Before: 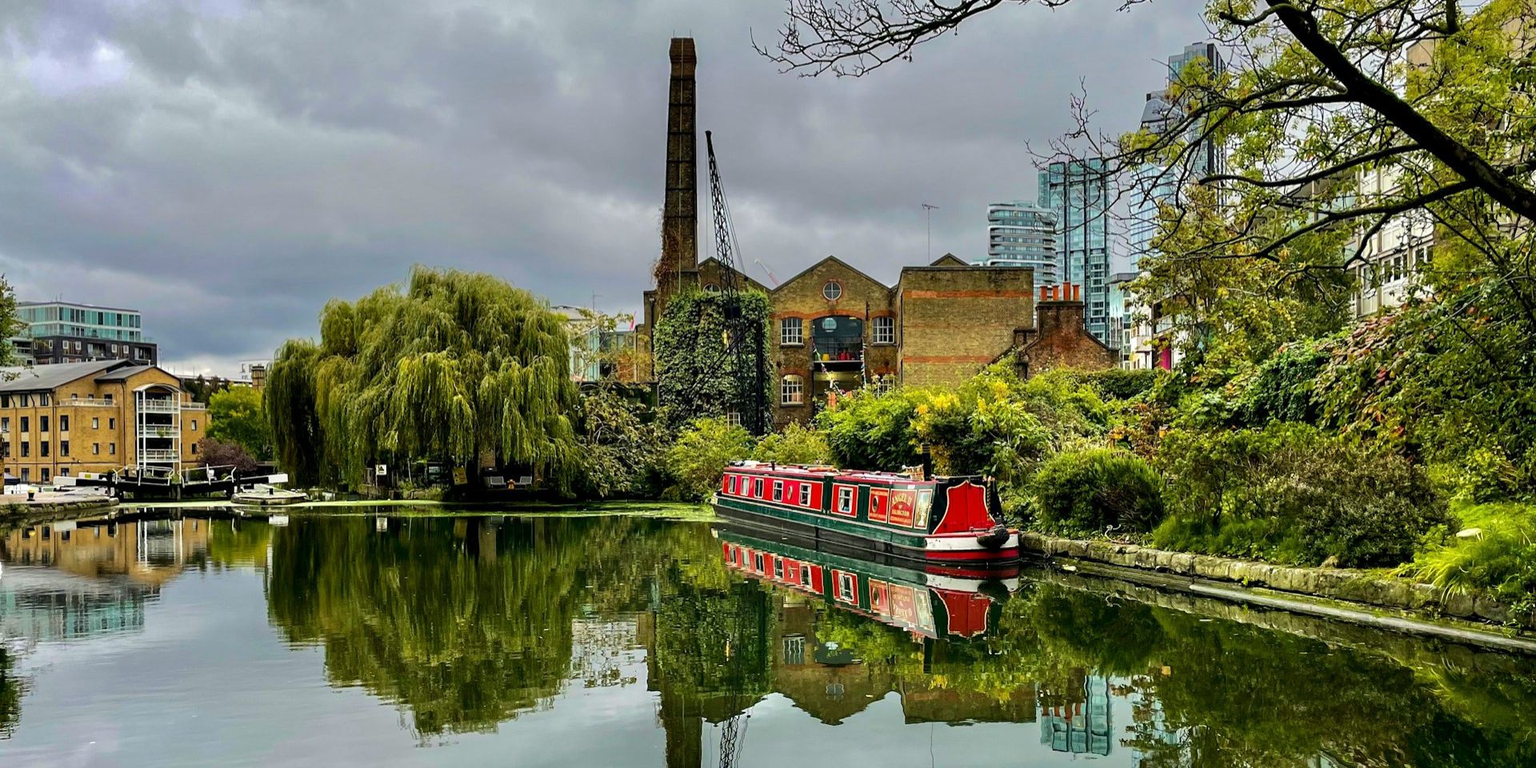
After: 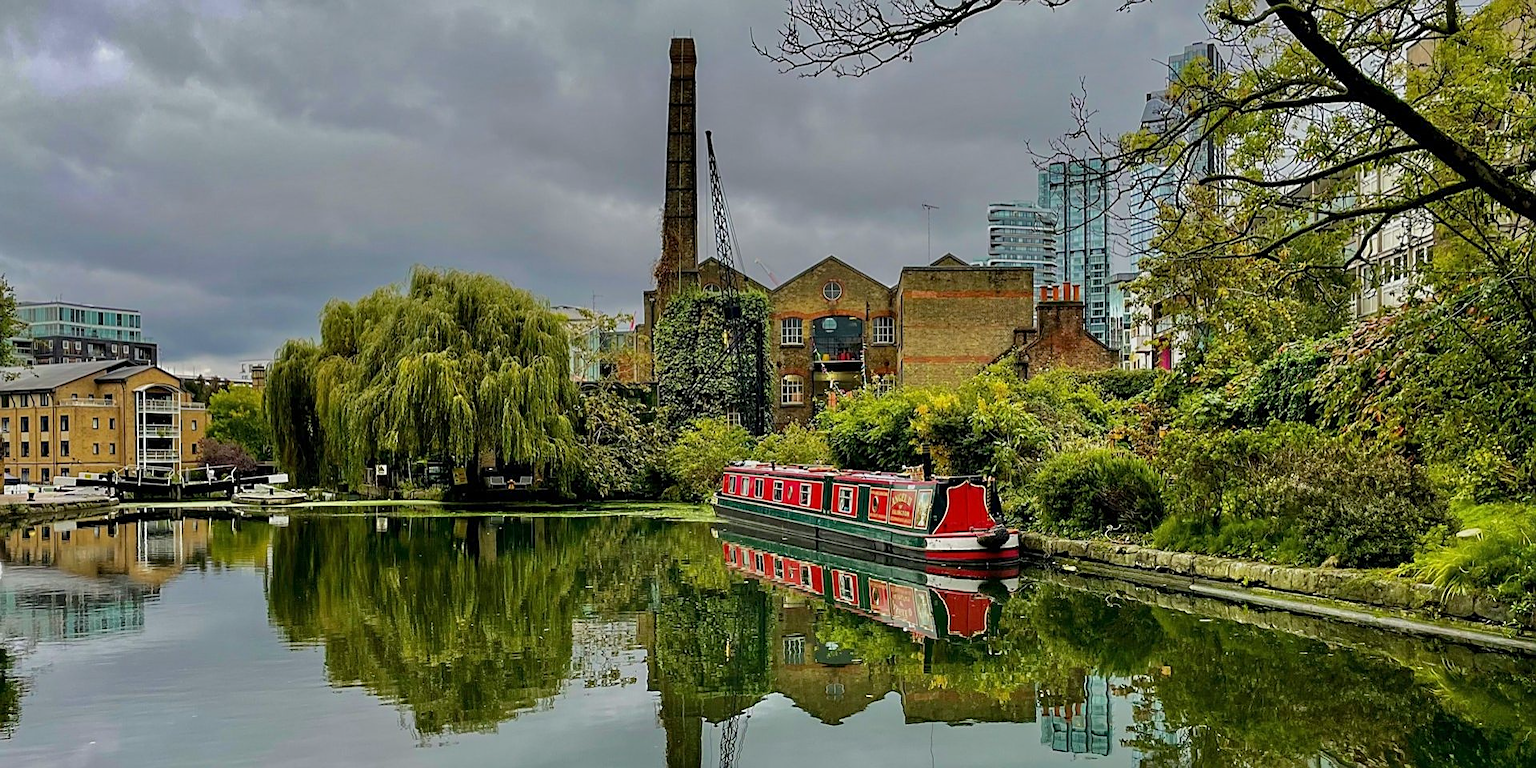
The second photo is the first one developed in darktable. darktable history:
sharpen: on, module defaults
tone equalizer: -8 EV 0.25 EV, -7 EV 0.417 EV, -6 EV 0.417 EV, -5 EV 0.25 EV, -3 EV -0.25 EV, -2 EV -0.417 EV, -1 EV -0.417 EV, +0 EV -0.25 EV, edges refinement/feathering 500, mask exposure compensation -1.57 EV, preserve details guided filter
